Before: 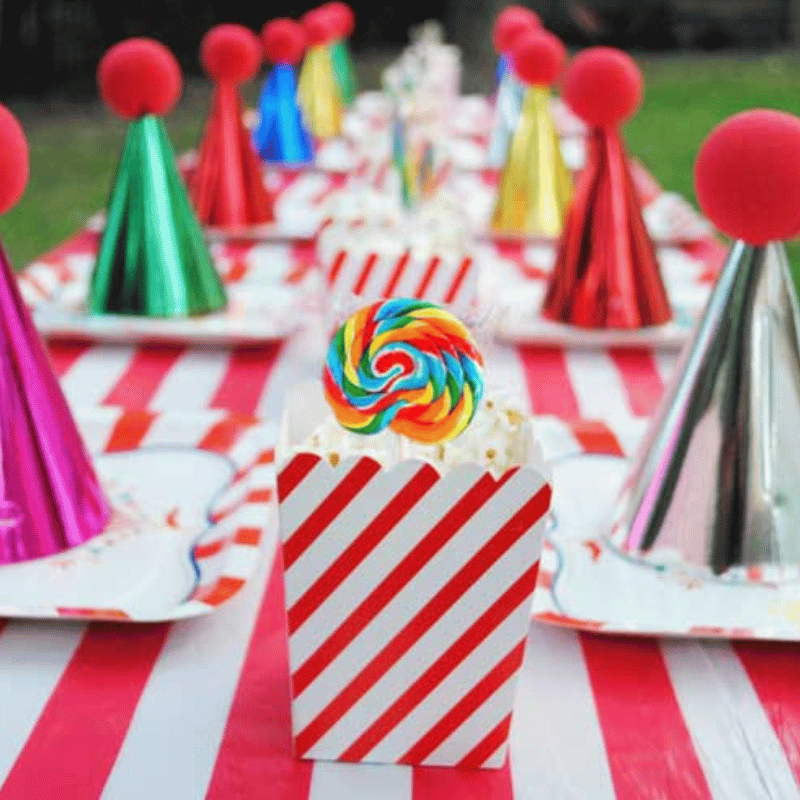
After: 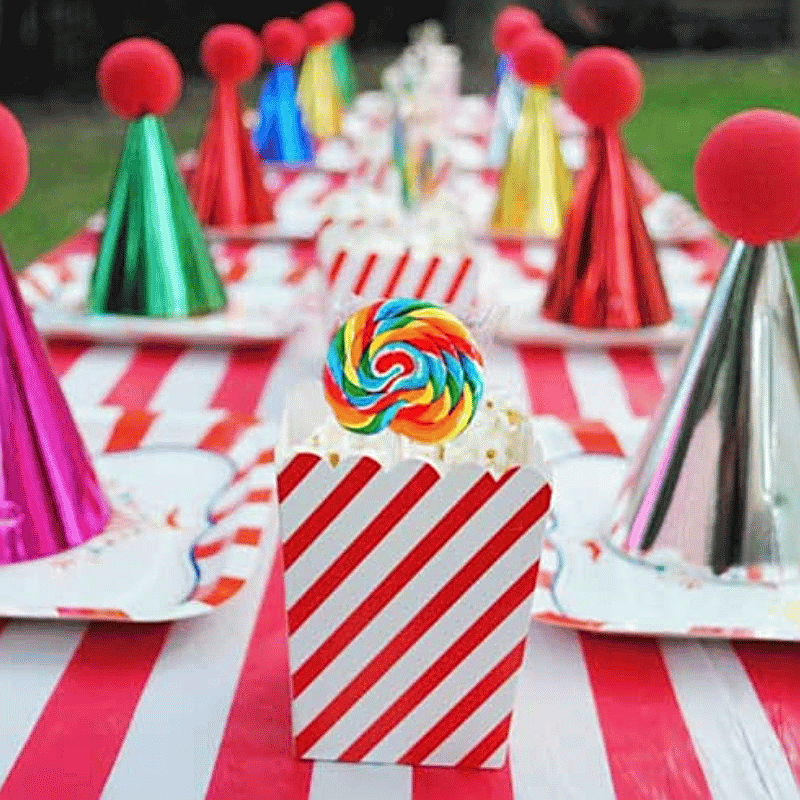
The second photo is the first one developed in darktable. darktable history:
sharpen: radius 2.531, amount 0.628
